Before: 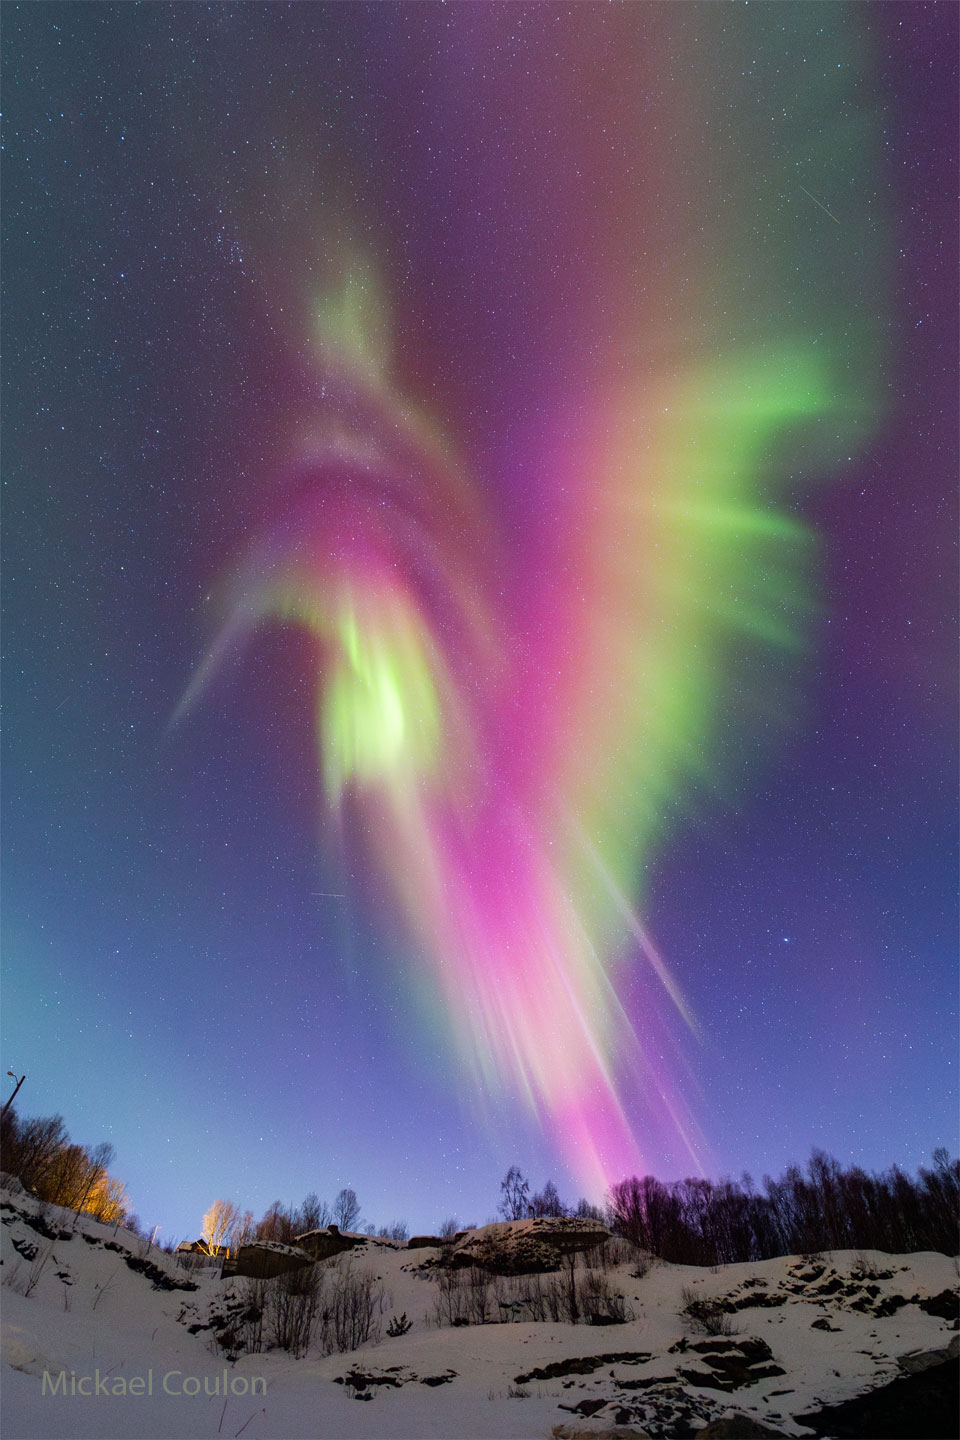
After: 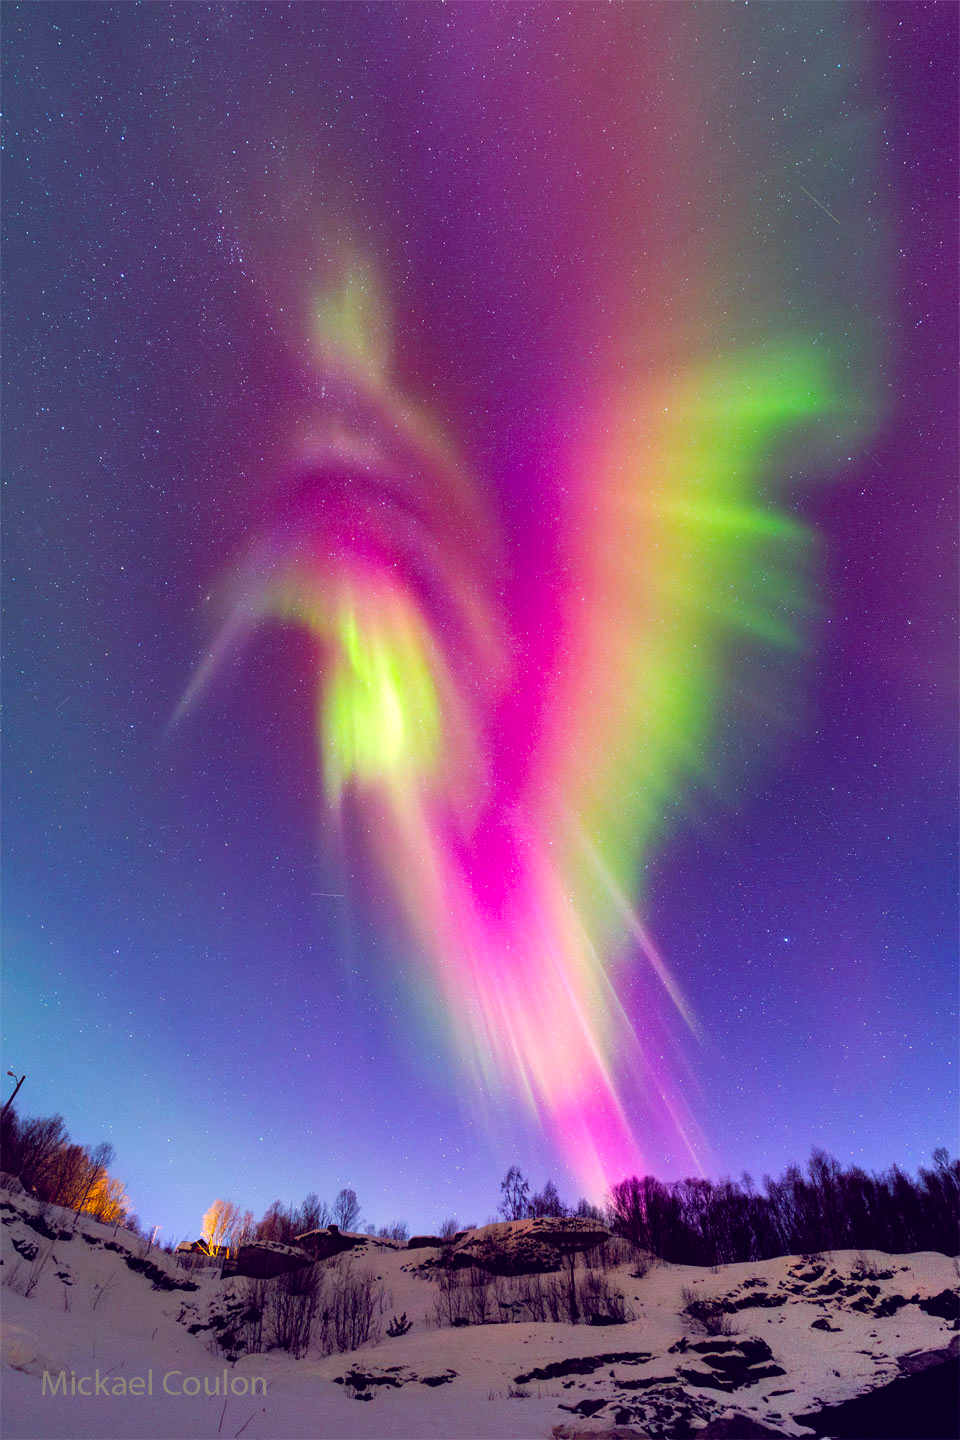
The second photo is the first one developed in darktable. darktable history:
color balance: lift [1.001, 0.997, 0.99, 1.01], gamma [1.007, 1, 0.975, 1.025], gain [1, 1.065, 1.052, 0.935], contrast 13.25%
color balance rgb: perceptual saturation grading › global saturation 25%, global vibrance 20%
shadows and highlights: radius 133.83, soften with gaussian
